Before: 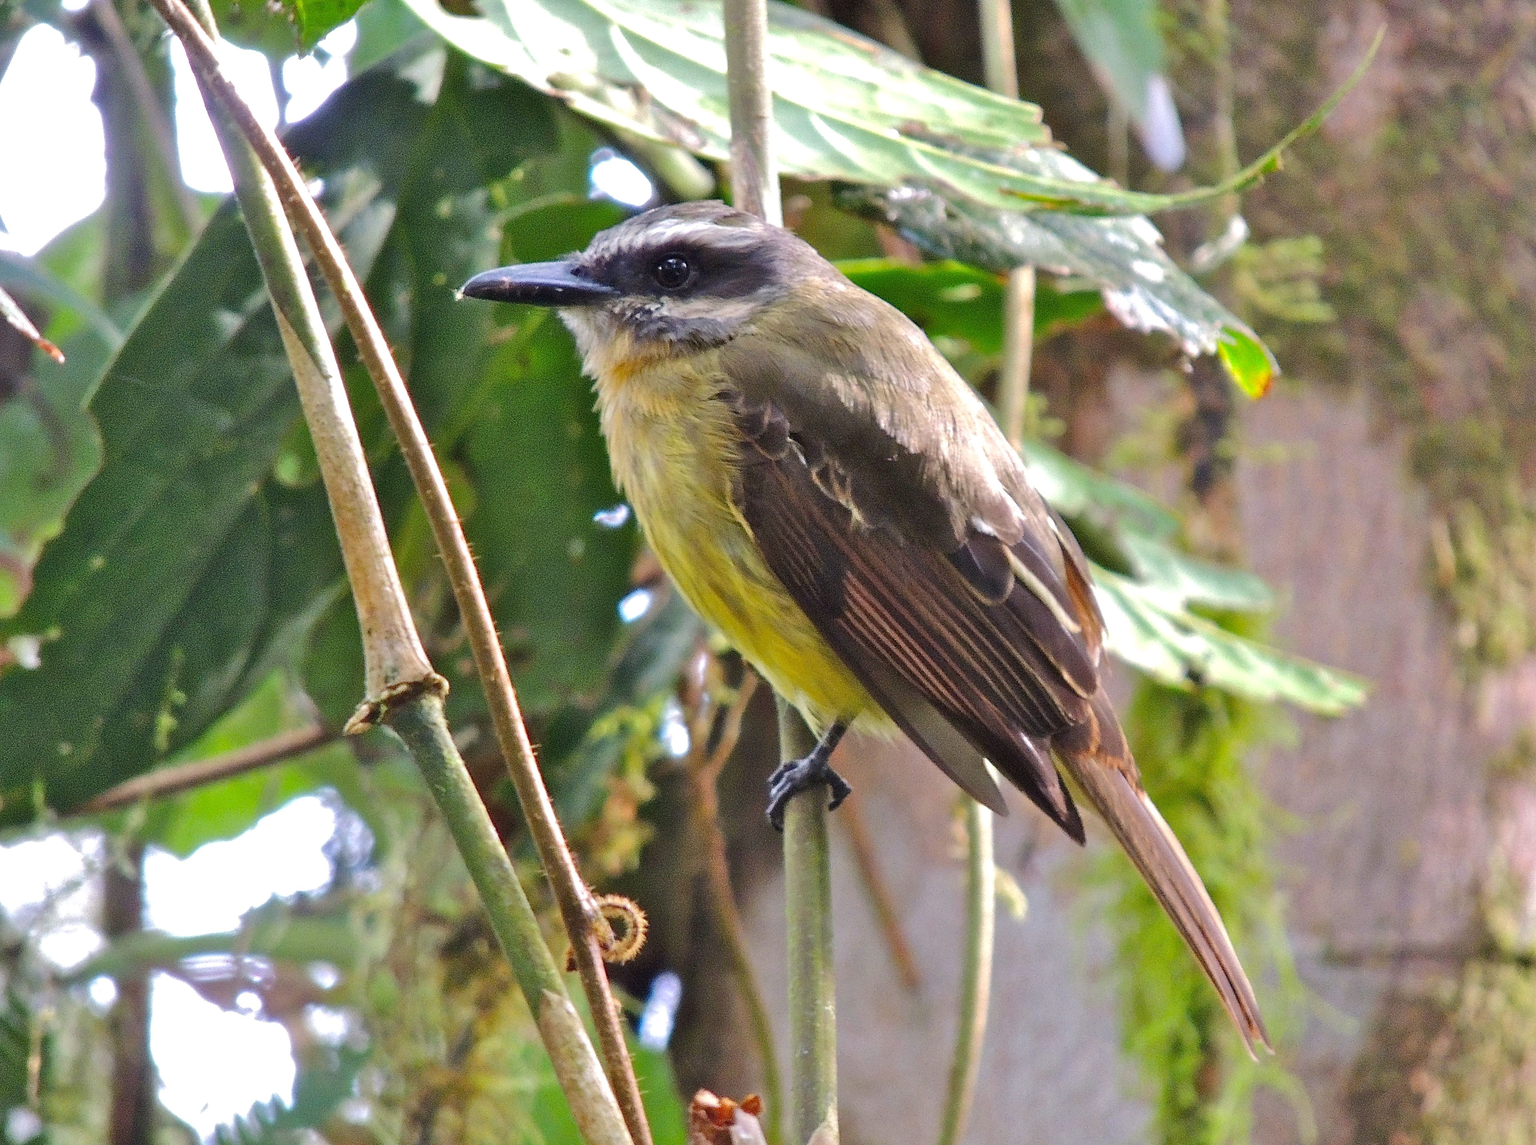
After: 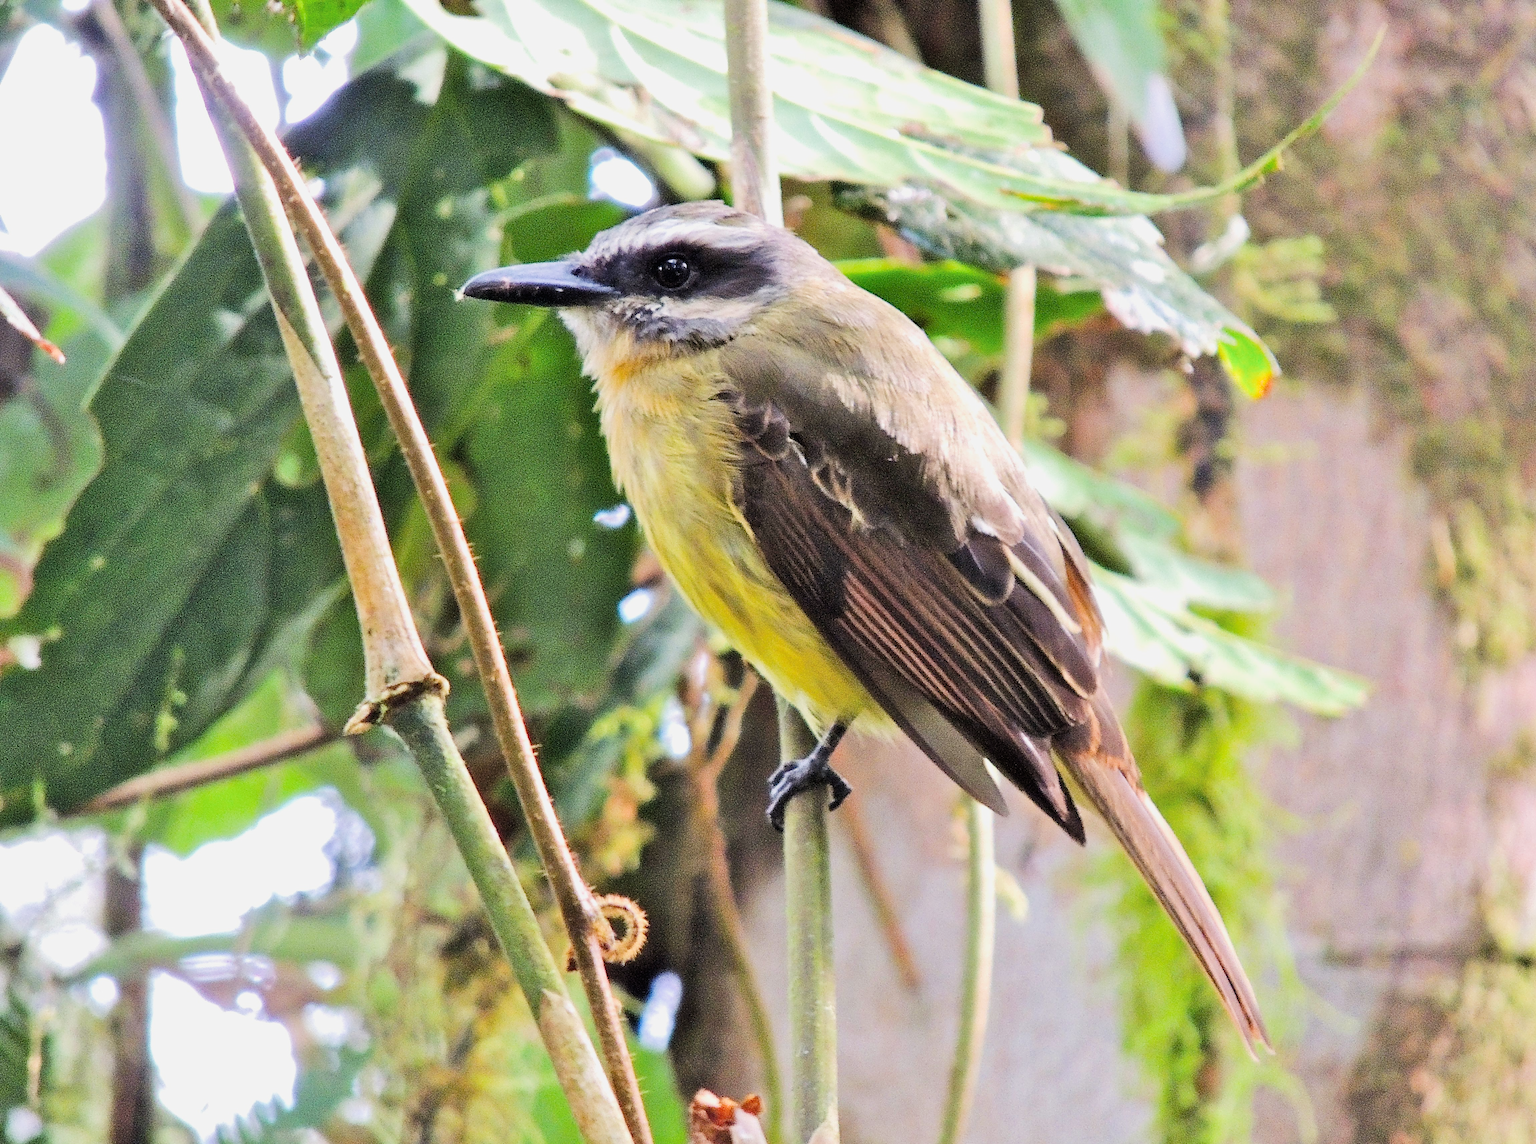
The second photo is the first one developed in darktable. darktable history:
exposure: black level correction 0, exposure 0.7 EV, compensate highlight preservation false
tone equalizer: on, module defaults
filmic rgb: black relative exposure -7.49 EV, white relative exposure 5 EV, hardness 3.33, contrast 1.297, iterations of high-quality reconstruction 0
